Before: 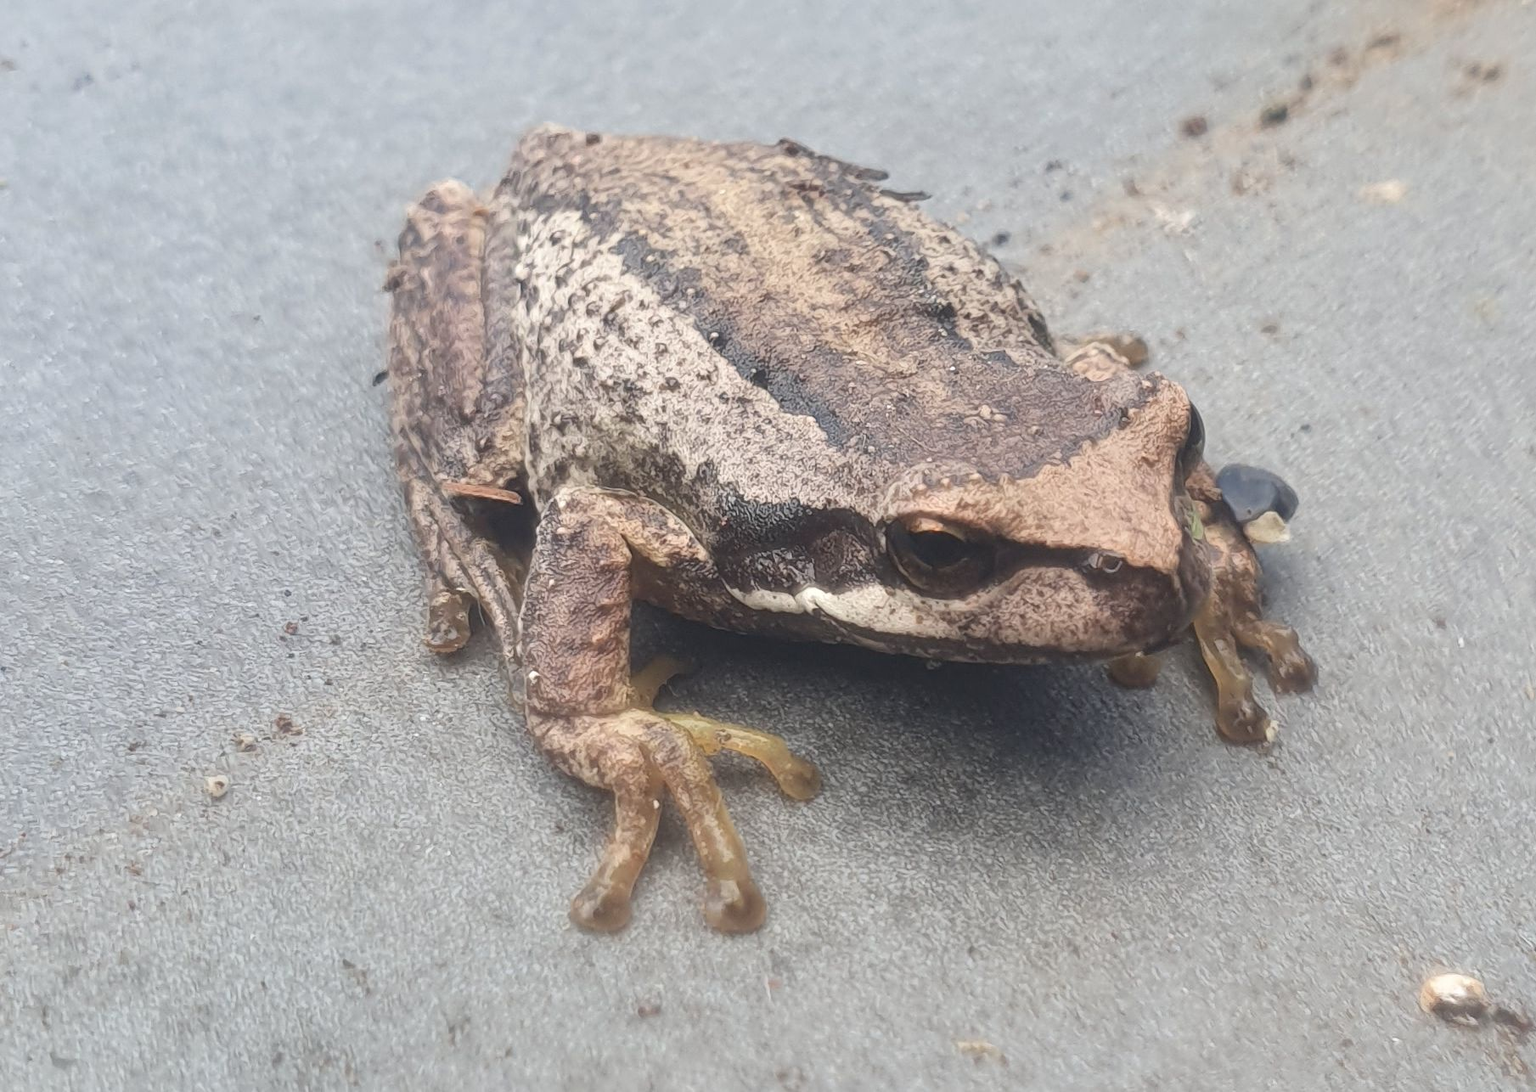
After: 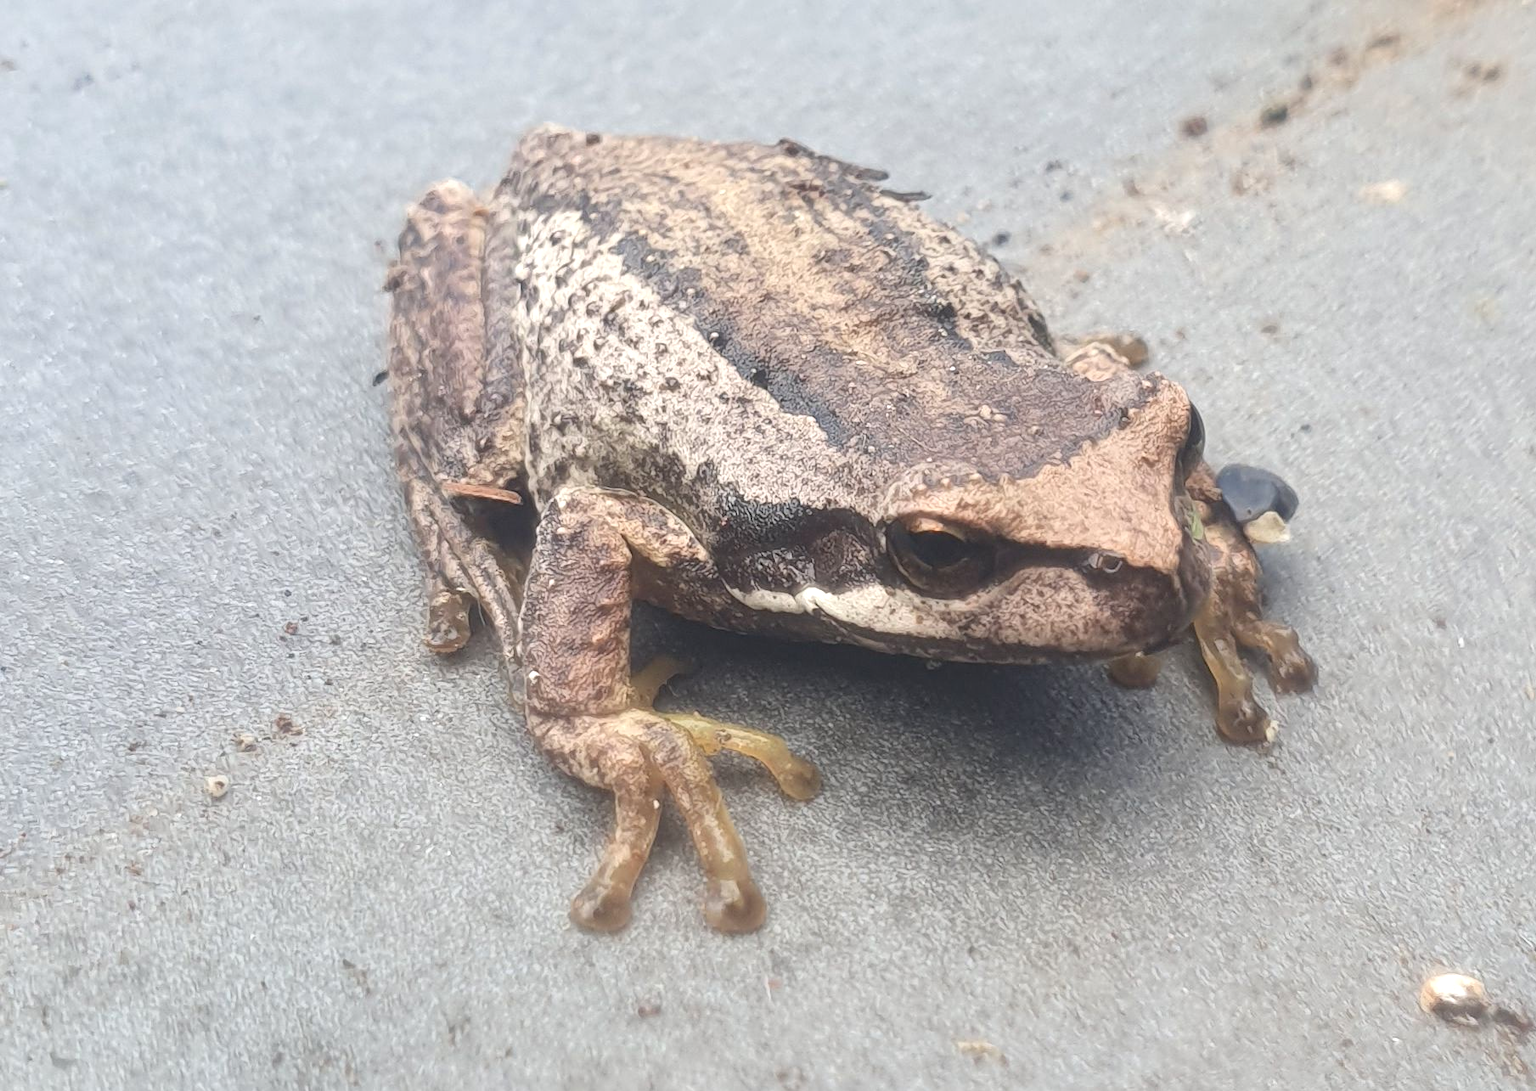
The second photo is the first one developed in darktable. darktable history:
exposure: exposure 0.295 EV, compensate exposure bias true, compensate highlight preservation false
